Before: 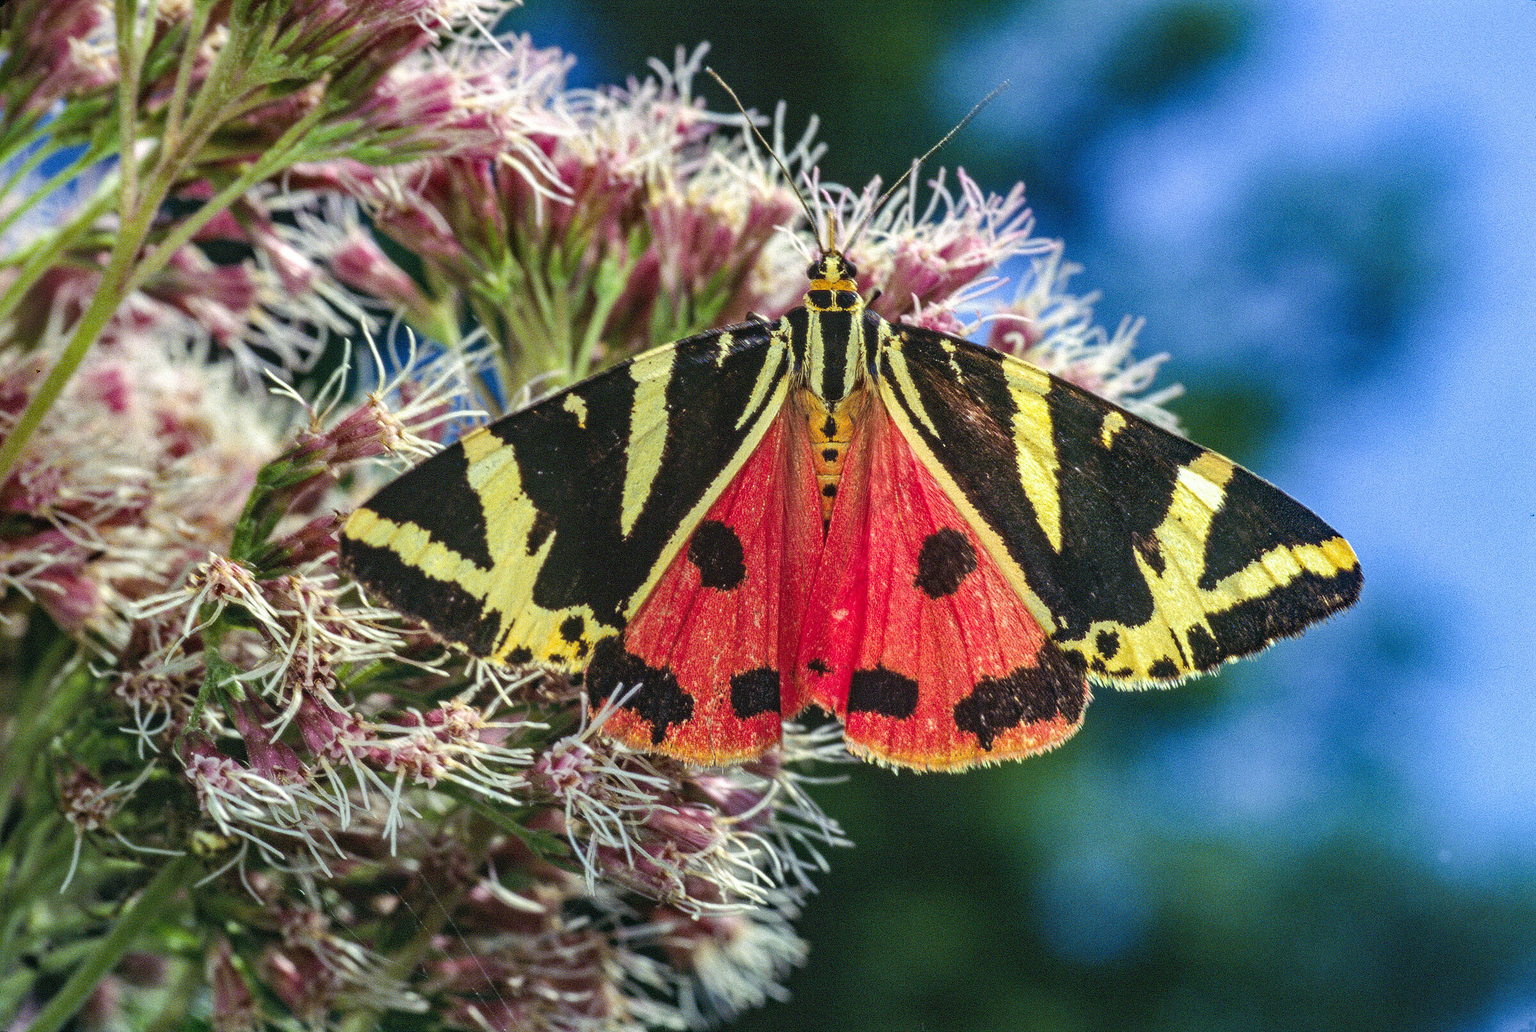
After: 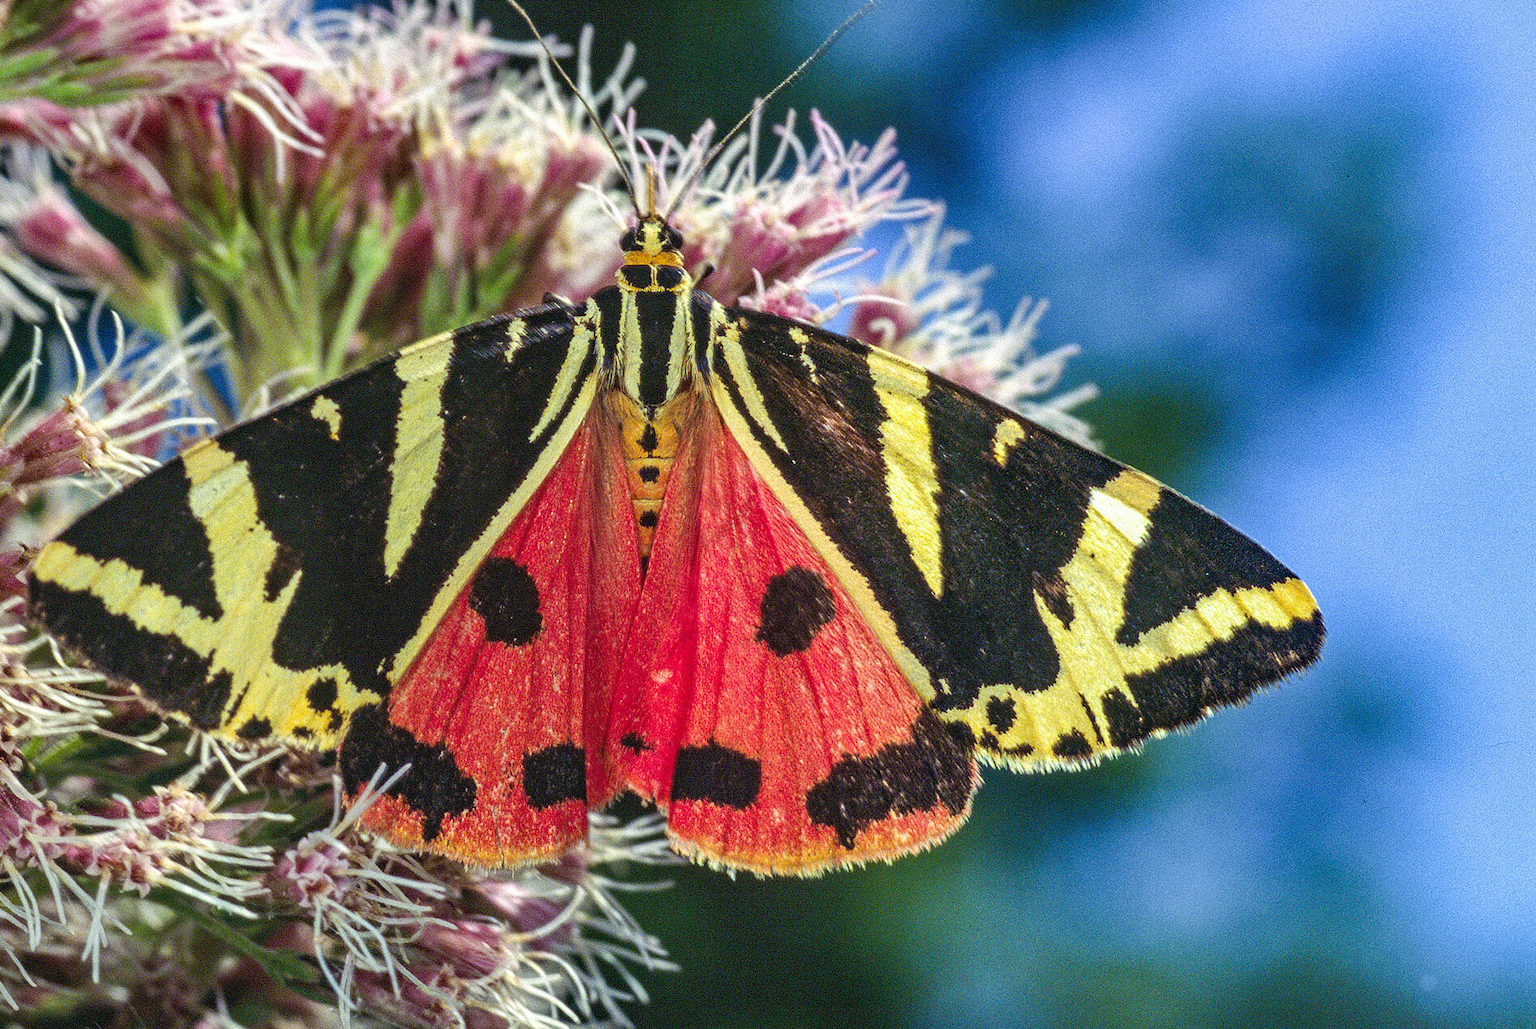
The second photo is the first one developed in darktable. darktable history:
white balance: emerald 1
crop and rotate: left 20.74%, top 7.912%, right 0.375%, bottom 13.378%
